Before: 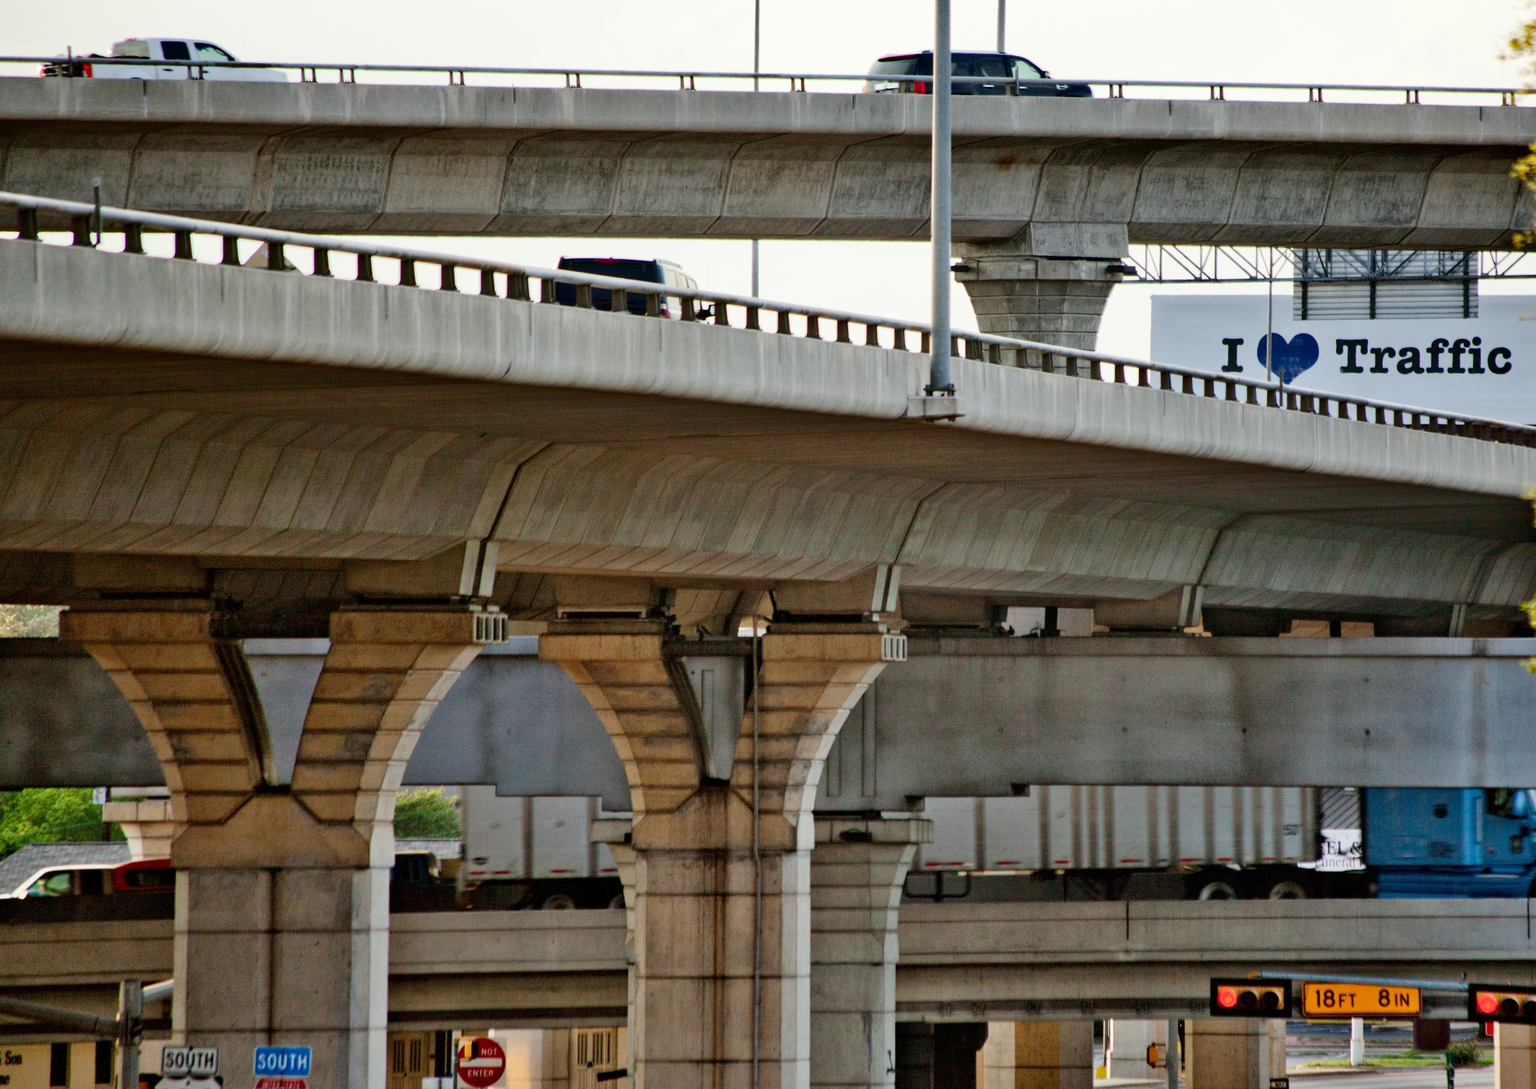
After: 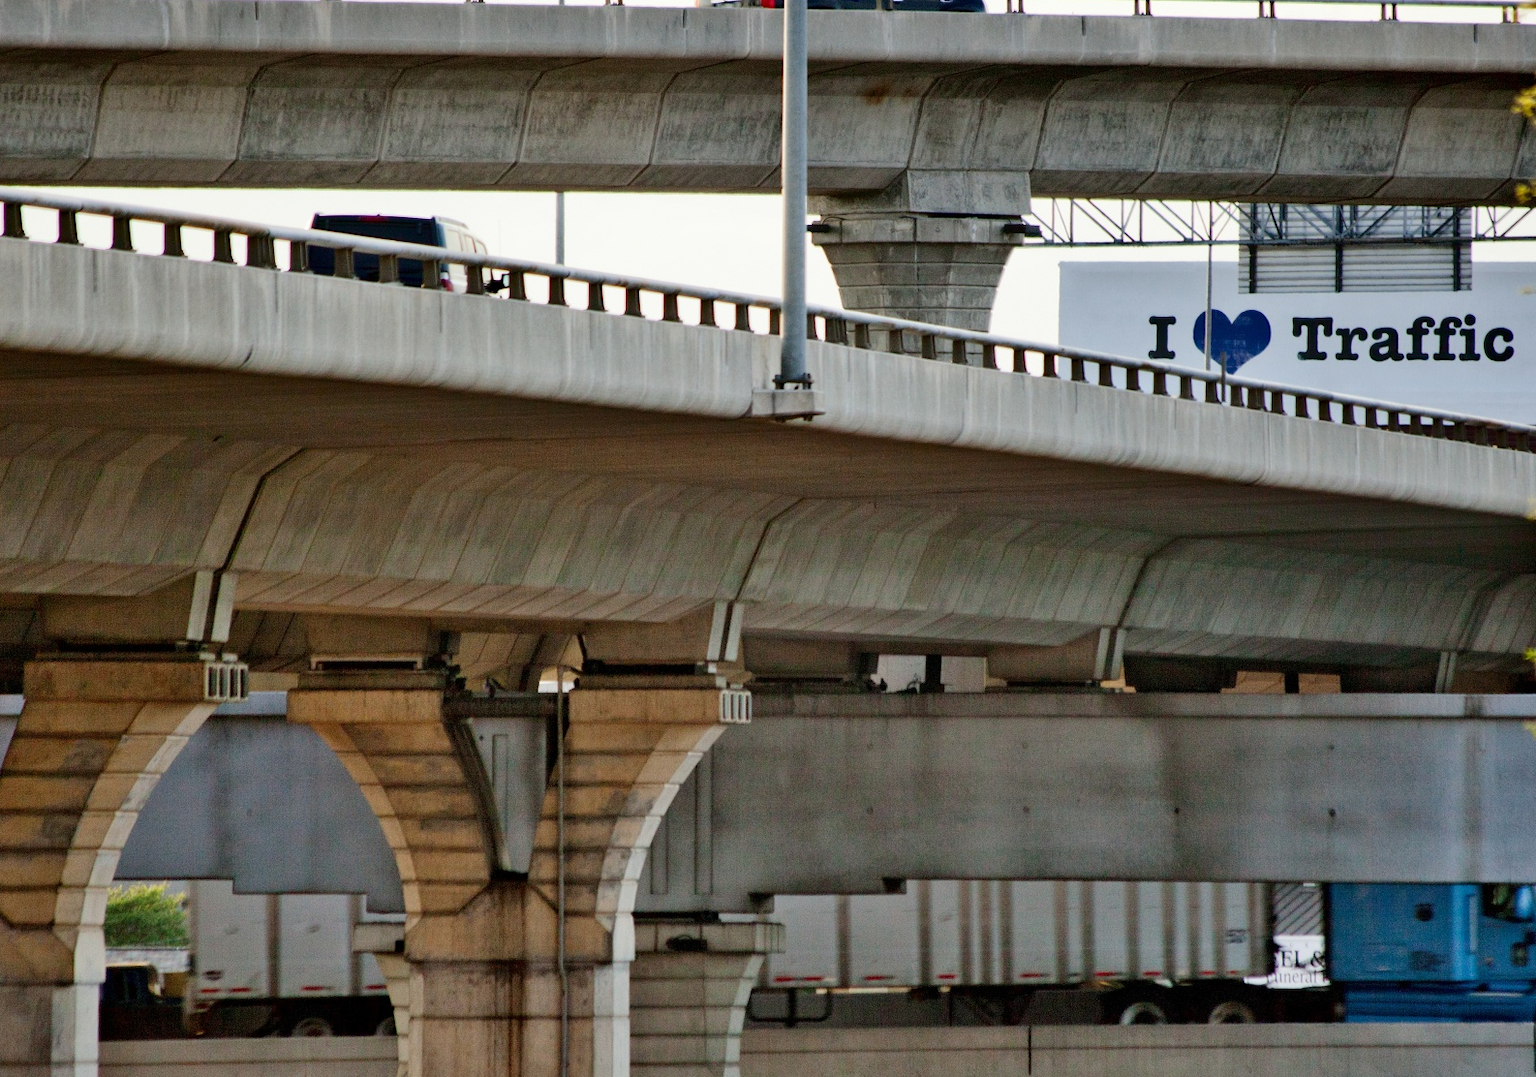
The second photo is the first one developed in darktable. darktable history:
crop and rotate: left 20.272%, top 8.064%, right 0.418%, bottom 13.423%
